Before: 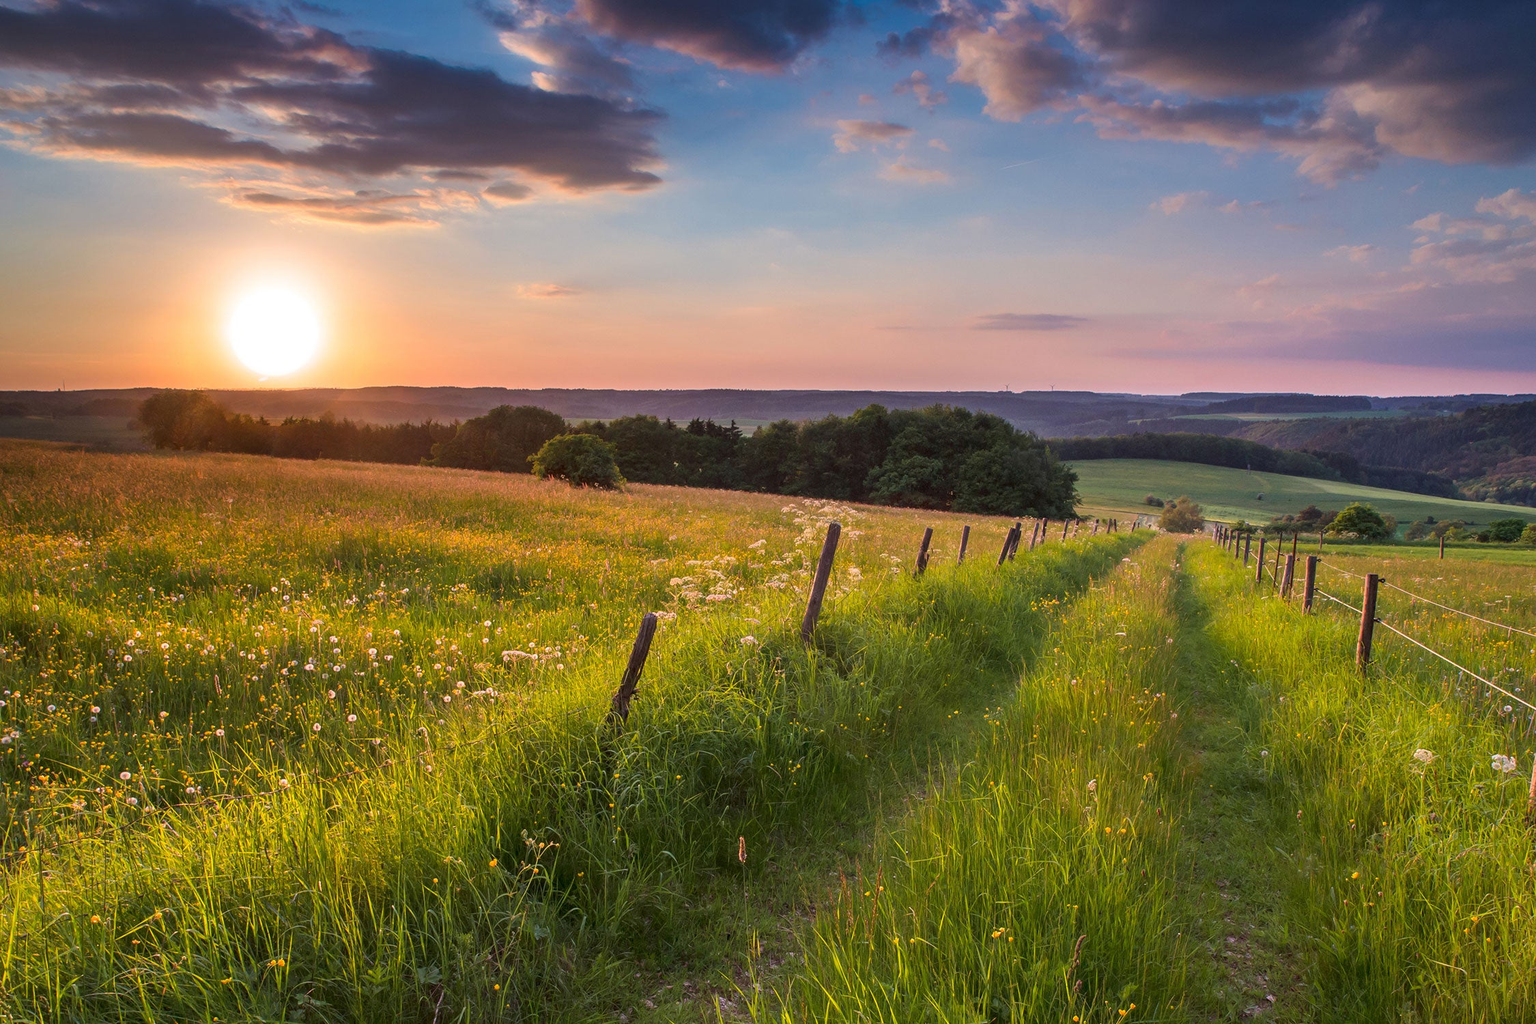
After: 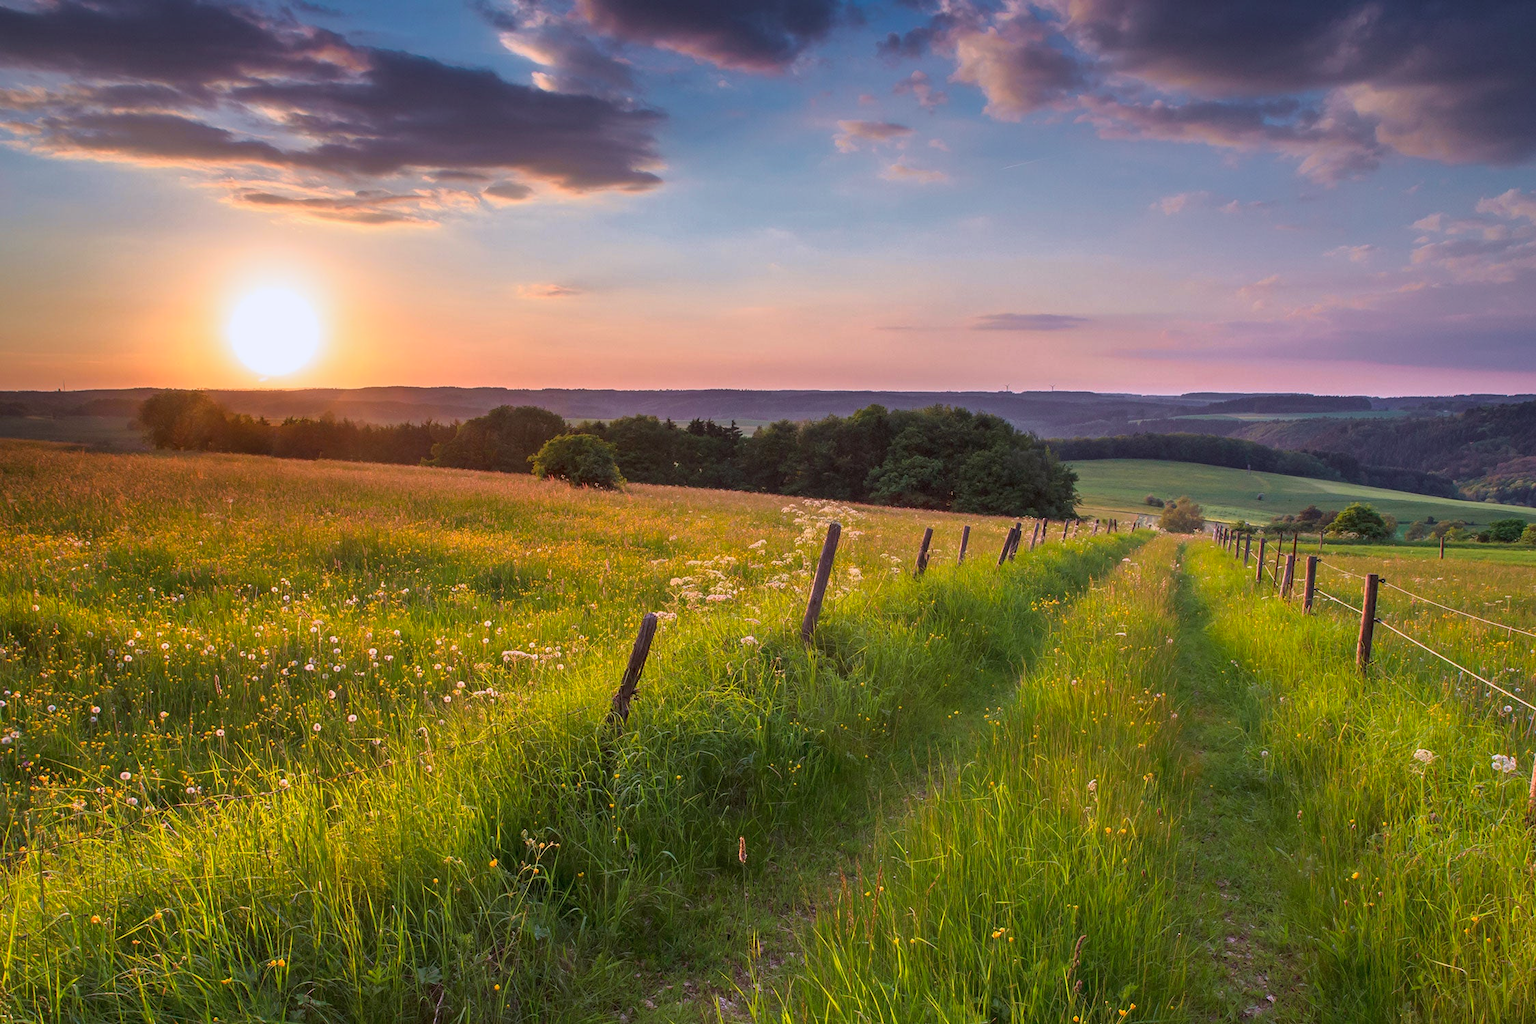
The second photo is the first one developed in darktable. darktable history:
tone curve: curves: ch0 [(0.013, 0) (0.061, 0.068) (0.239, 0.256) (0.502, 0.505) (0.683, 0.676) (0.761, 0.773) (0.858, 0.858) (0.987, 0.945)]; ch1 [(0, 0) (0.172, 0.123) (0.304, 0.267) (0.414, 0.395) (0.472, 0.473) (0.502, 0.508) (0.521, 0.528) (0.583, 0.595) (0.654, 0.673) (0.728, 0.761) (1, 1)]; ch2 [(0, 0) (0.411, 0.424) (0.485, 0.476) (0.502, 0.502) (0.553, 0.557) (0.57, 0.576) (1, 1)], color space Lab, independent channels, preserve colors none
tone equalizer: on, module defaults
white balance: red 0.98, blue 1.034
